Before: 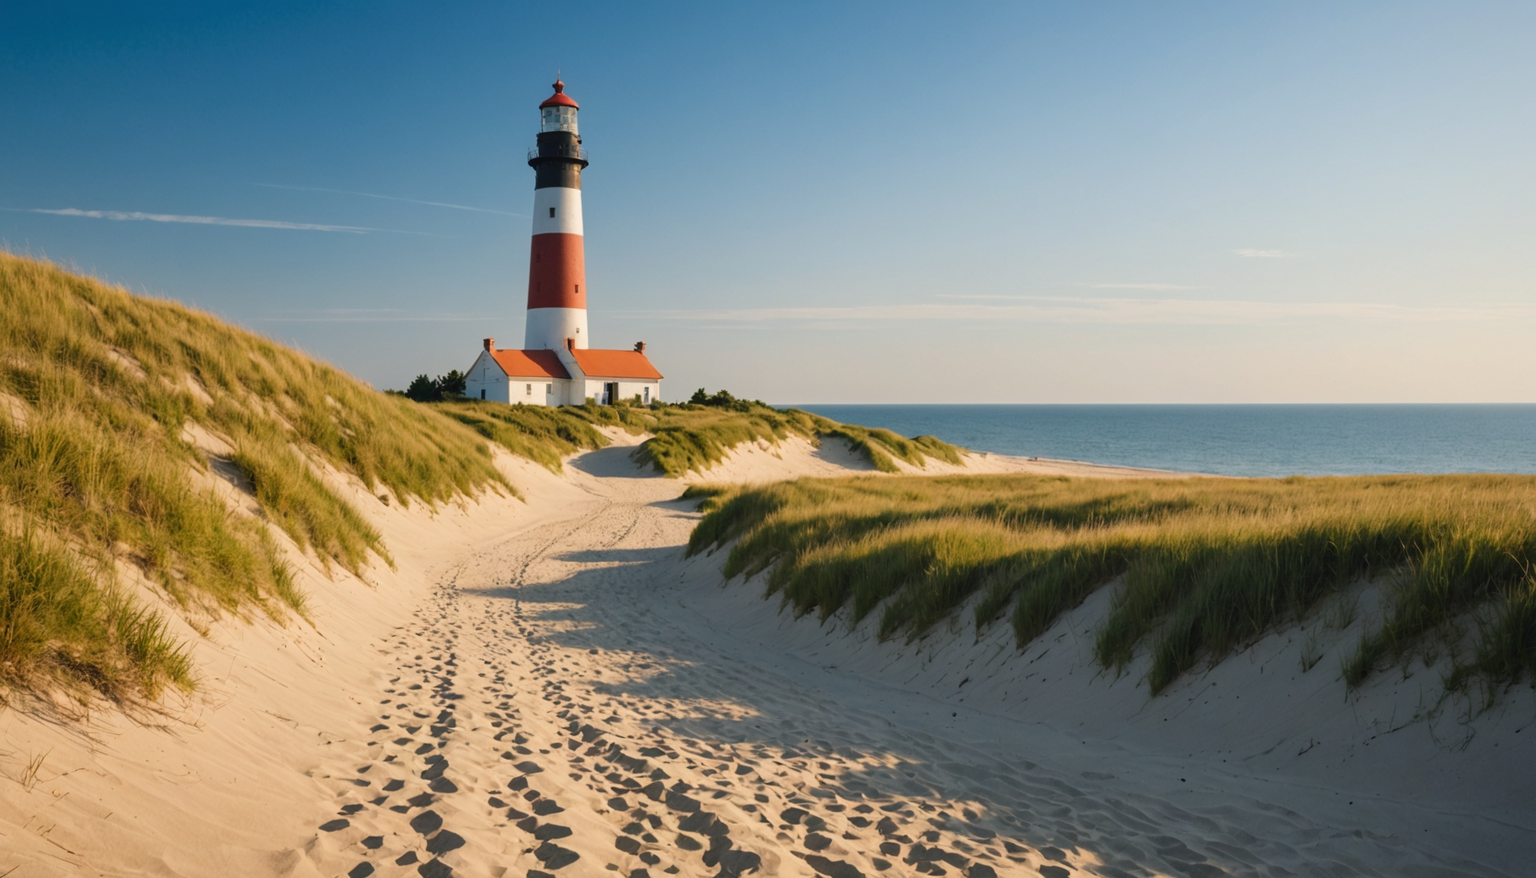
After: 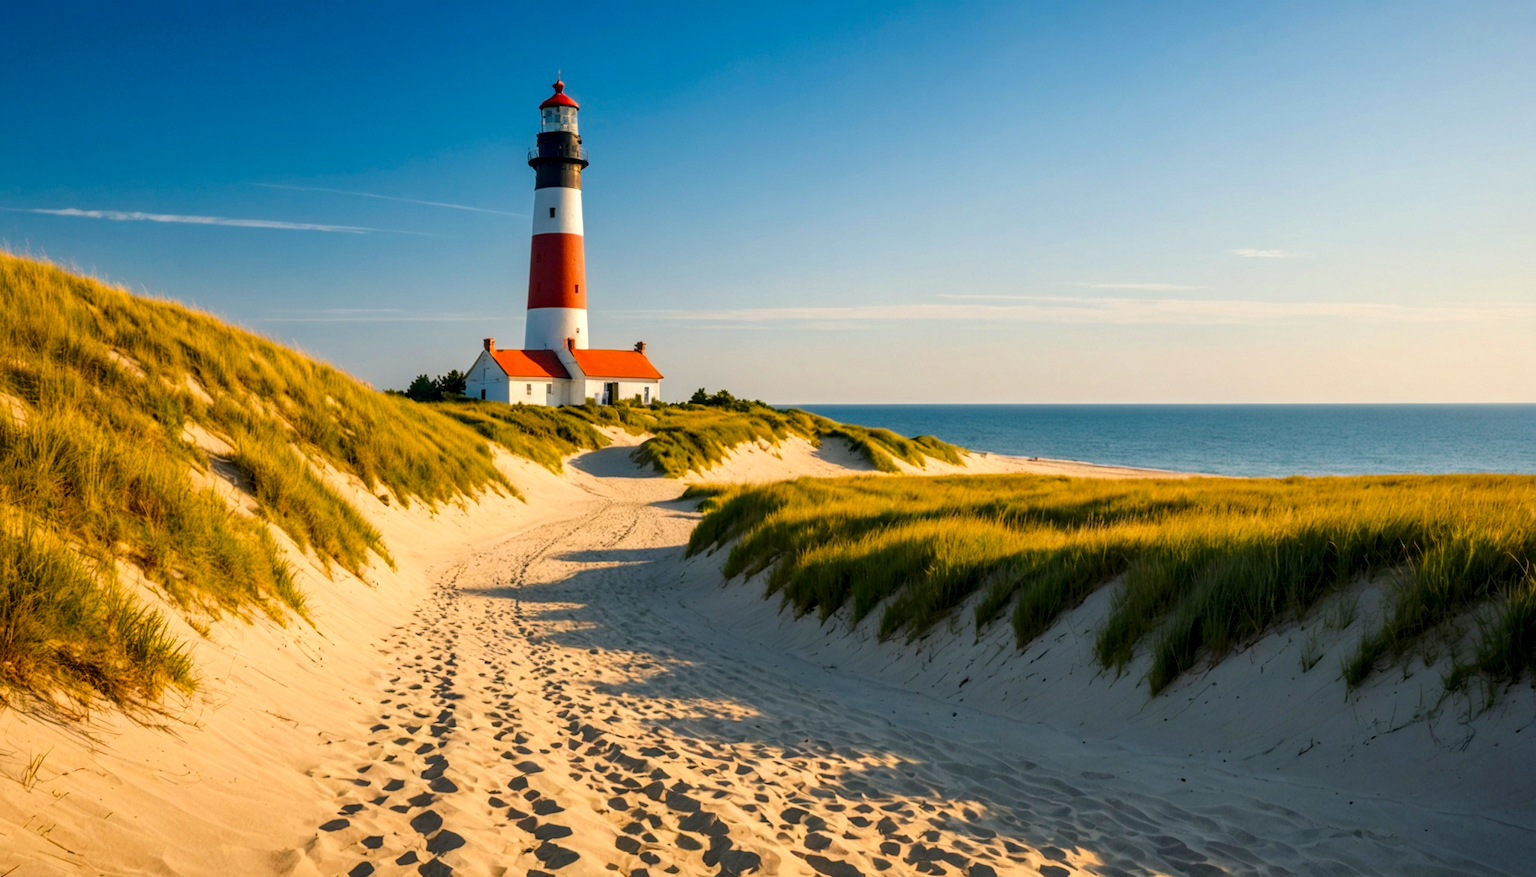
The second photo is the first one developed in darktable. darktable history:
color zones: curves: ch0 [(0, 0.613) (0.01, 0.613) (0.245, 0.448) (0.498, 0.529) (0.642, 0.665) (0.879, 0.777) (0.99, 0.613)]; ch1 [(0, 0) (0.143, 0) (0.286, 0) (0.429, 0) (0.571, 0) (0.714, 0) (0.857, 0)], mix -131.09%
local contrast: detail 144%
color balance: output saturation 120%
